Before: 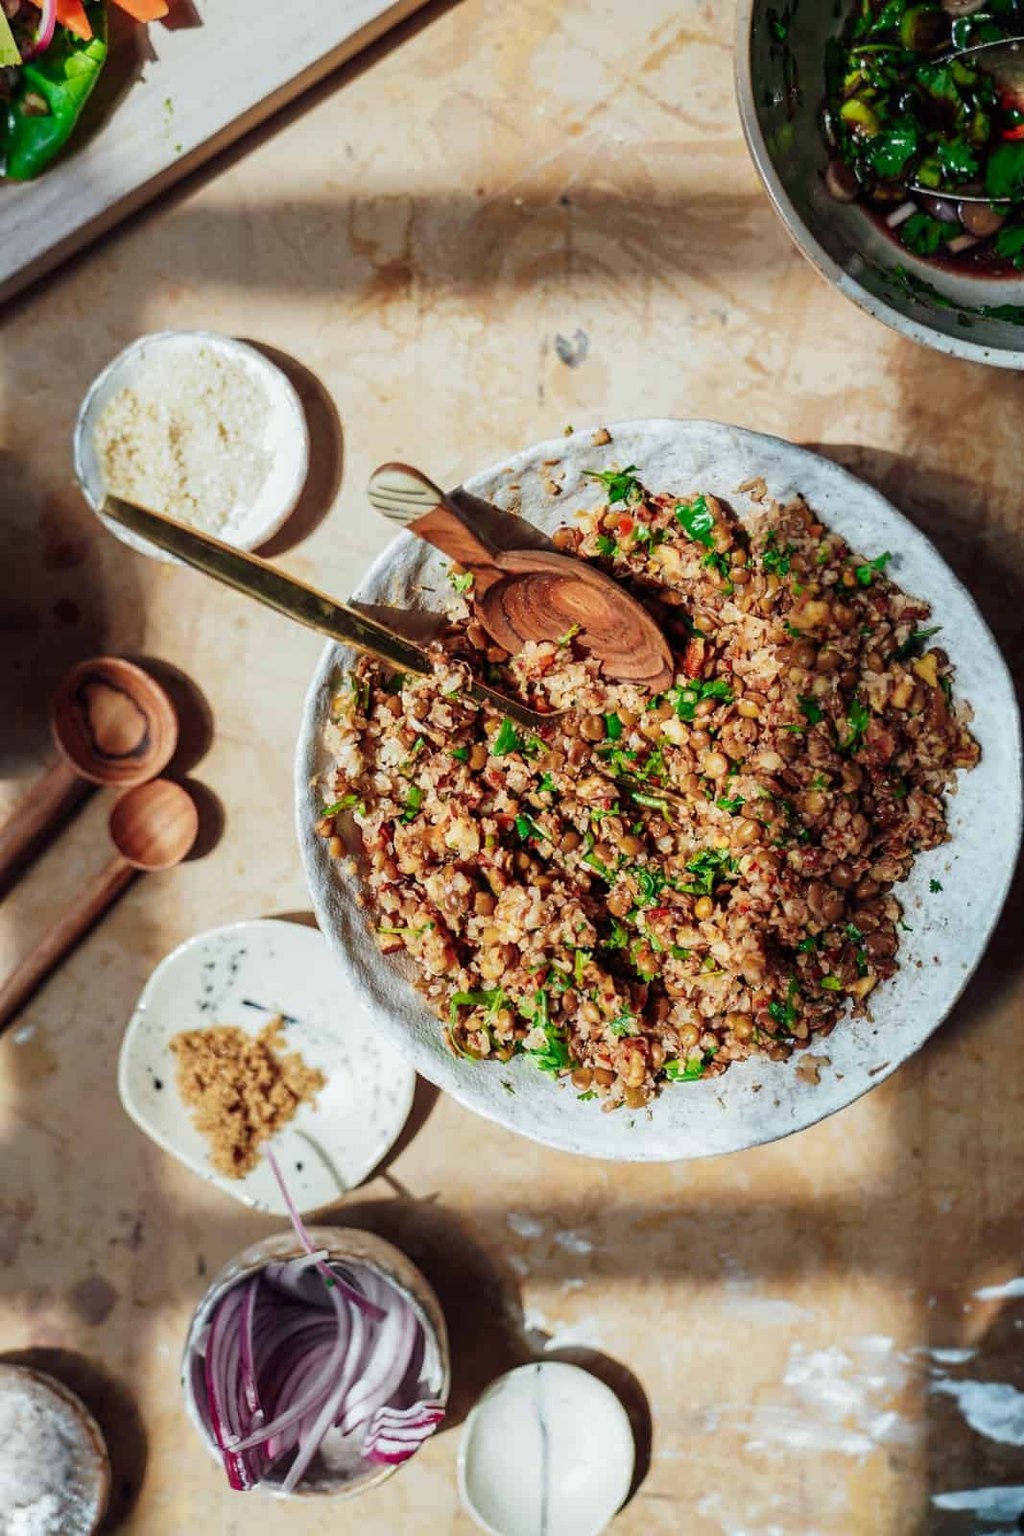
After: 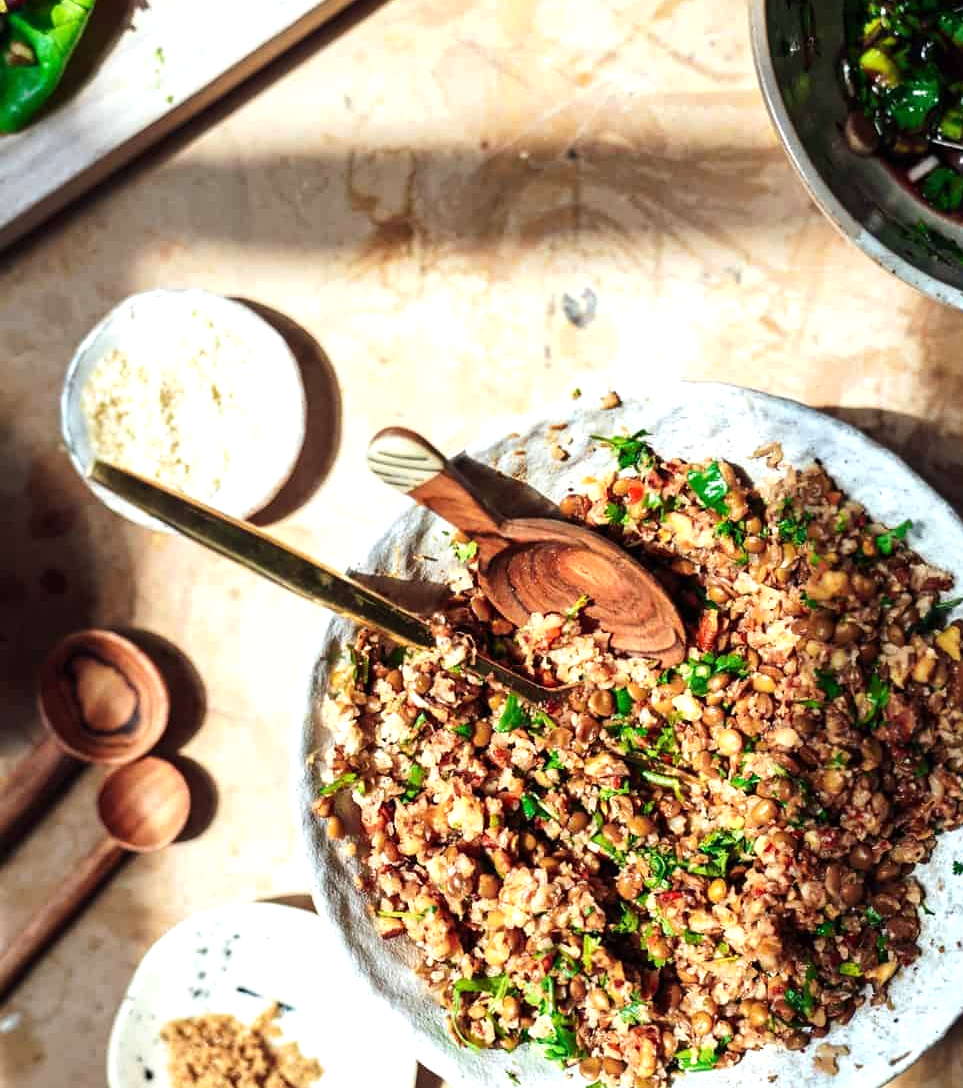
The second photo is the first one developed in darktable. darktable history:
tone equalizer: -8 EV -0.417 EV, -7 EV -0.389 EV, -6 EV -0.333 EV, -5 EV -0.222 EV, -3 EV 0.222 EV, -2 EV 0.333 EV, -1 EV 0.389 EV, +0 EV 0.417 EV, edges refinement/feathering 500, mask exposure compensation -1.57 EV, preserve details no
crop: left 1.509%, top 3.452%, right 7.696%, bottom 28.452%
exposure: exposure 0.376 EV, compensate highlight preservation false
